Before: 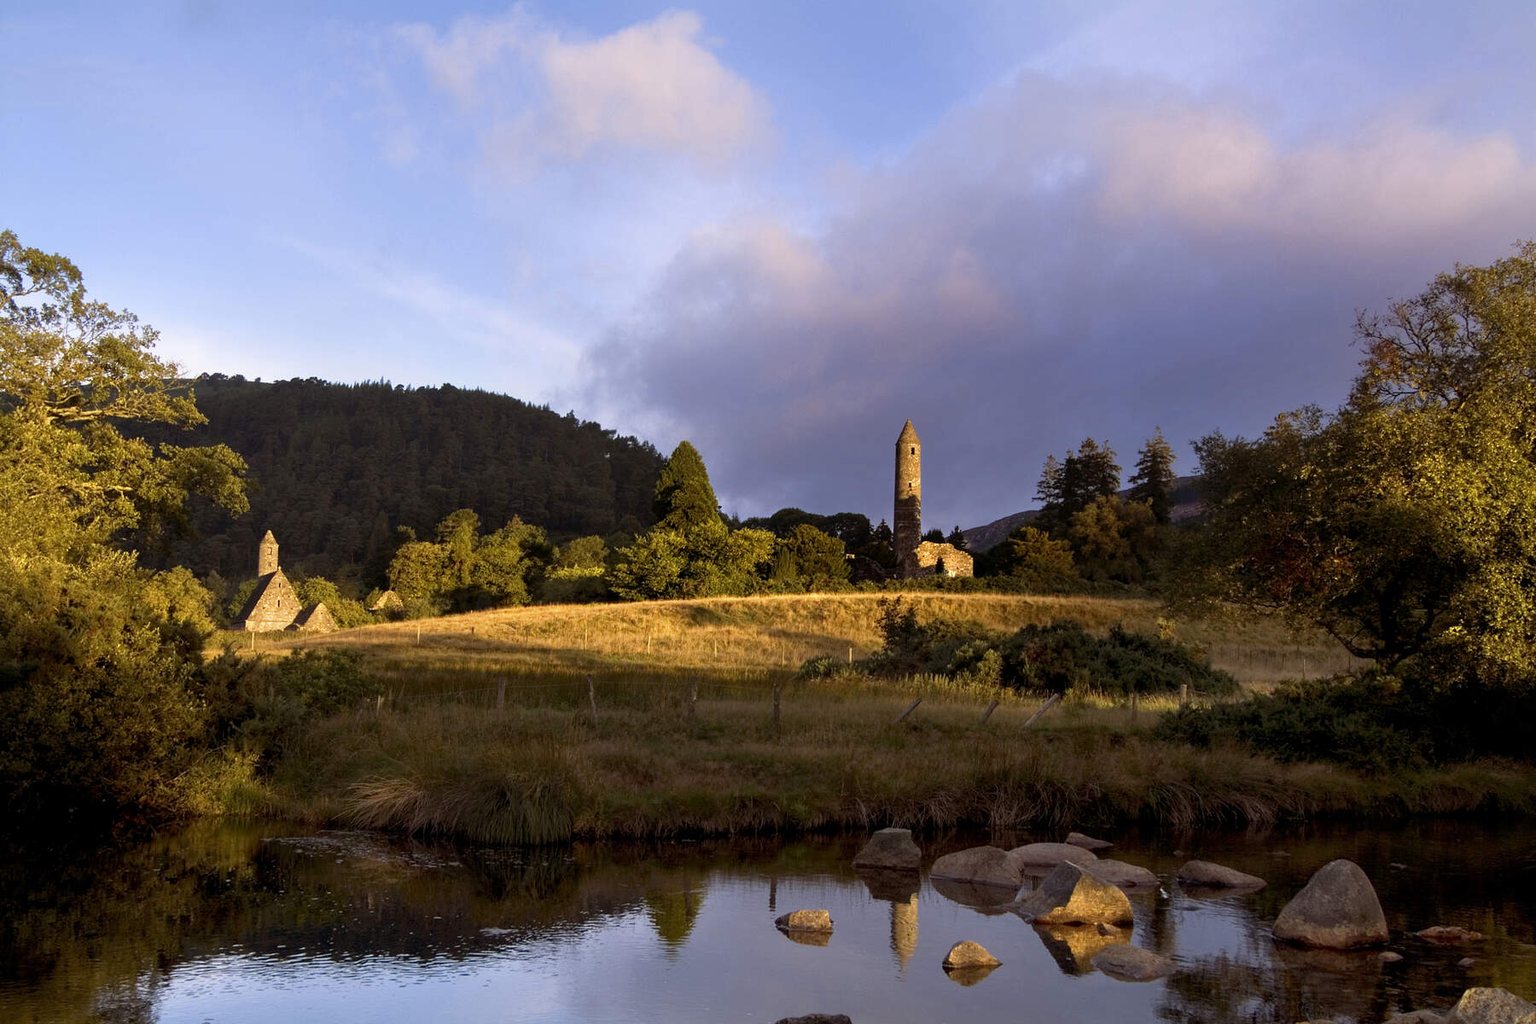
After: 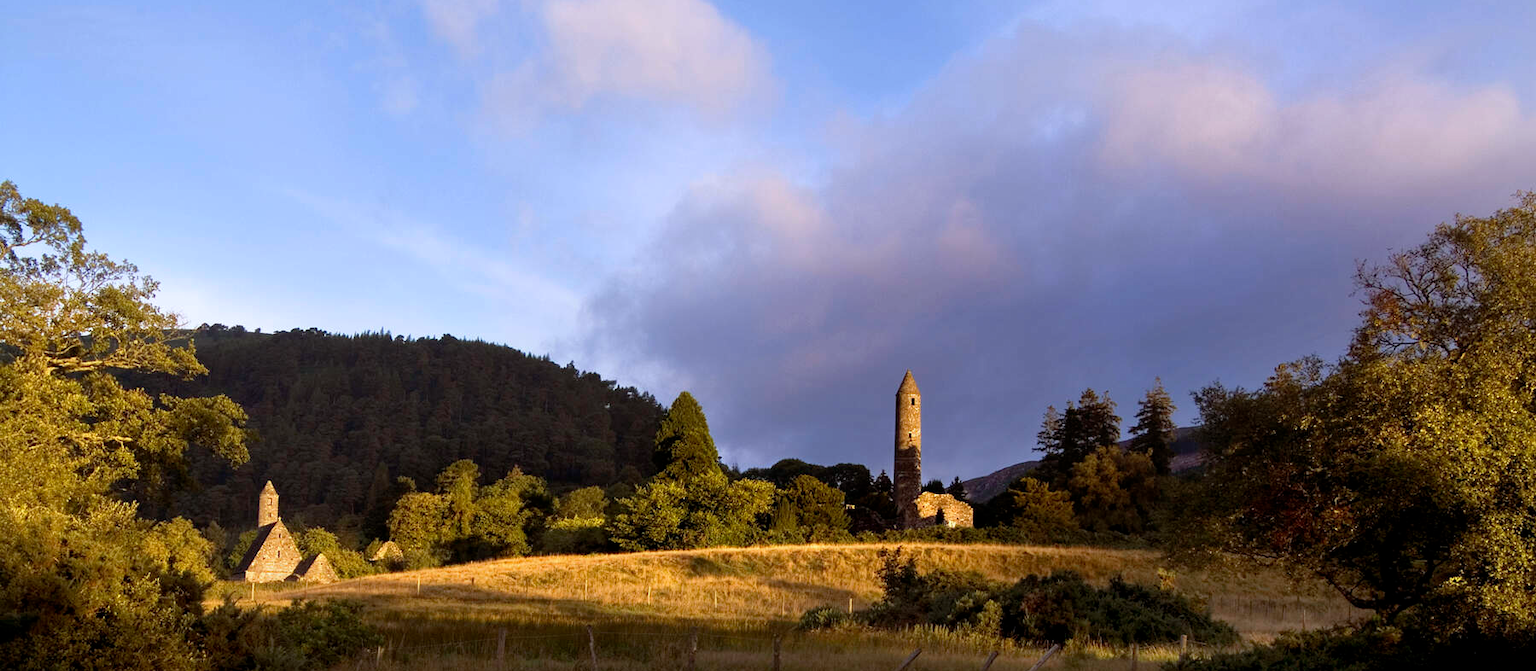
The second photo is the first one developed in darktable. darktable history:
crop and rotate: top 4.848%, bottom 29.503%
white balance: red 0.974, blue 1.044
